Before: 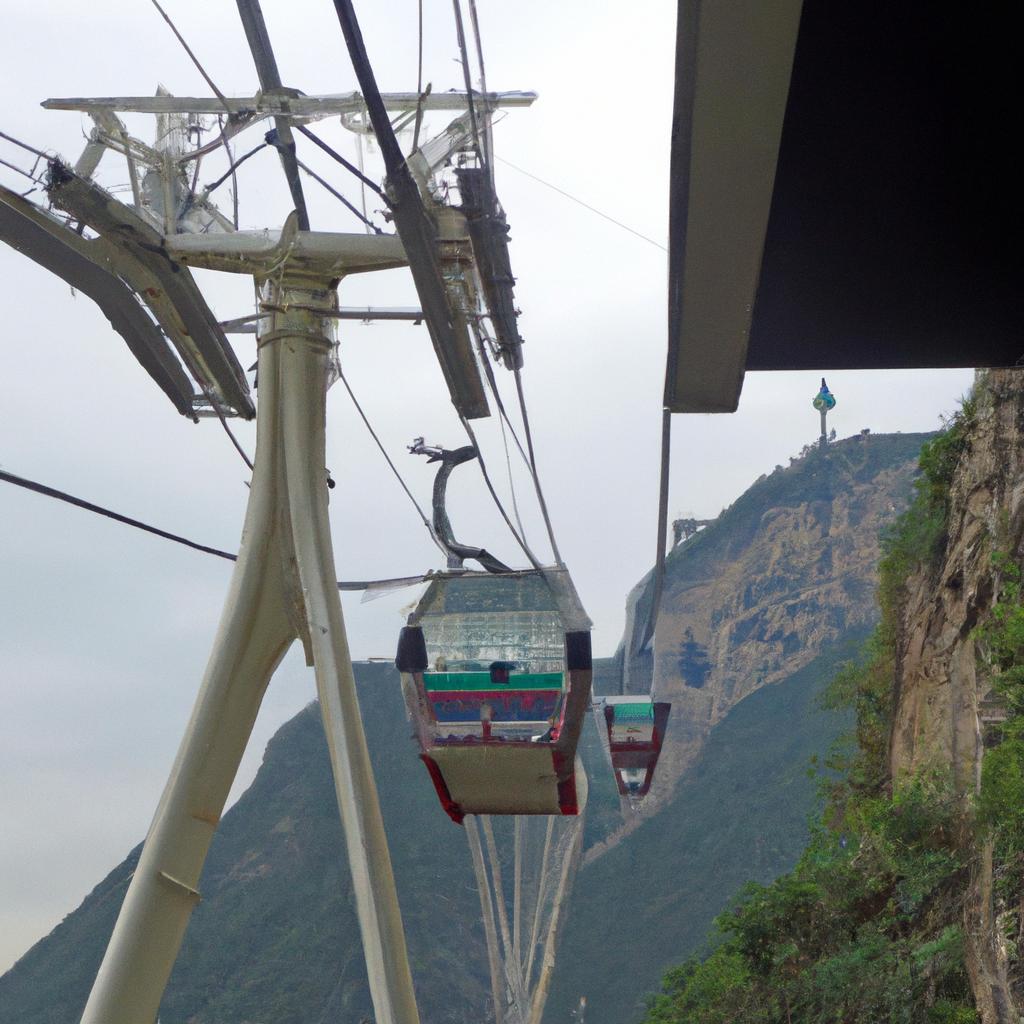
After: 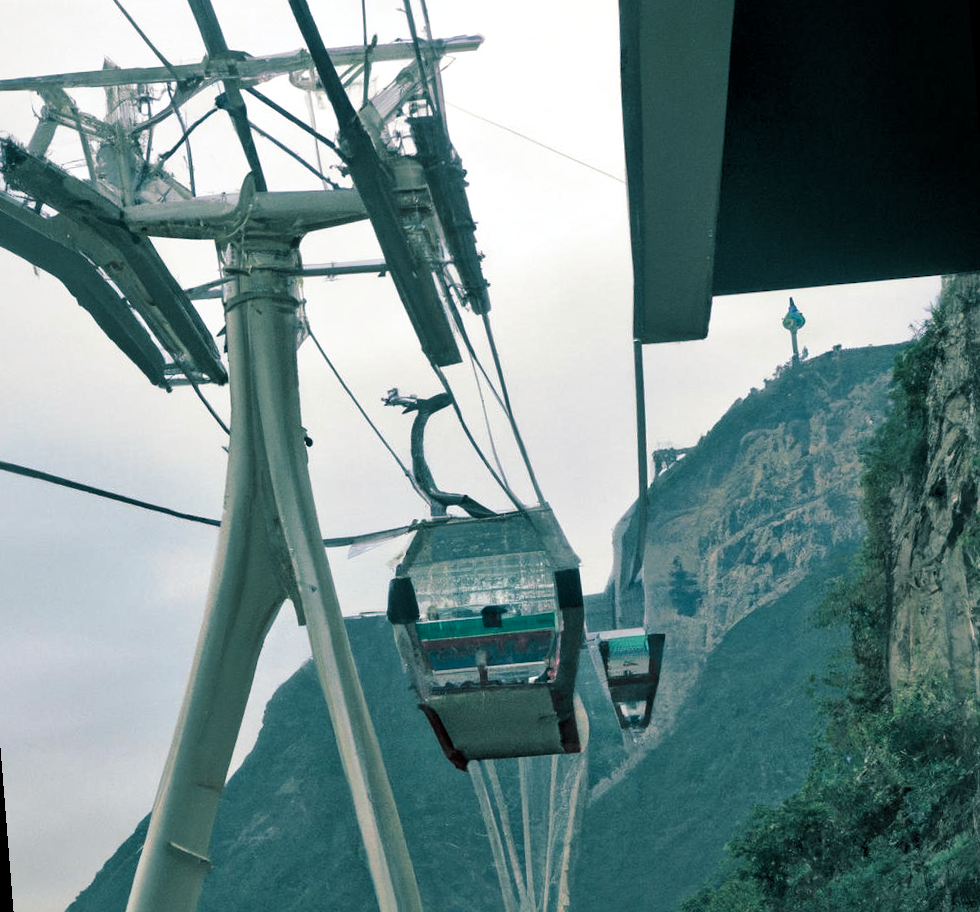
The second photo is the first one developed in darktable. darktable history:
split-toning: shadows › hue 186.43°, highlights › hue 49.29°, compress 30.29%
rotate and perspective: rotation -4.57°, crop left 0.054, crop right 0.944, crop top 0.087, crop bottom 0.914
local contrast: mode bilateral grid, contrast 25, coarseness 47, detail 151%, midtone range 0.2
